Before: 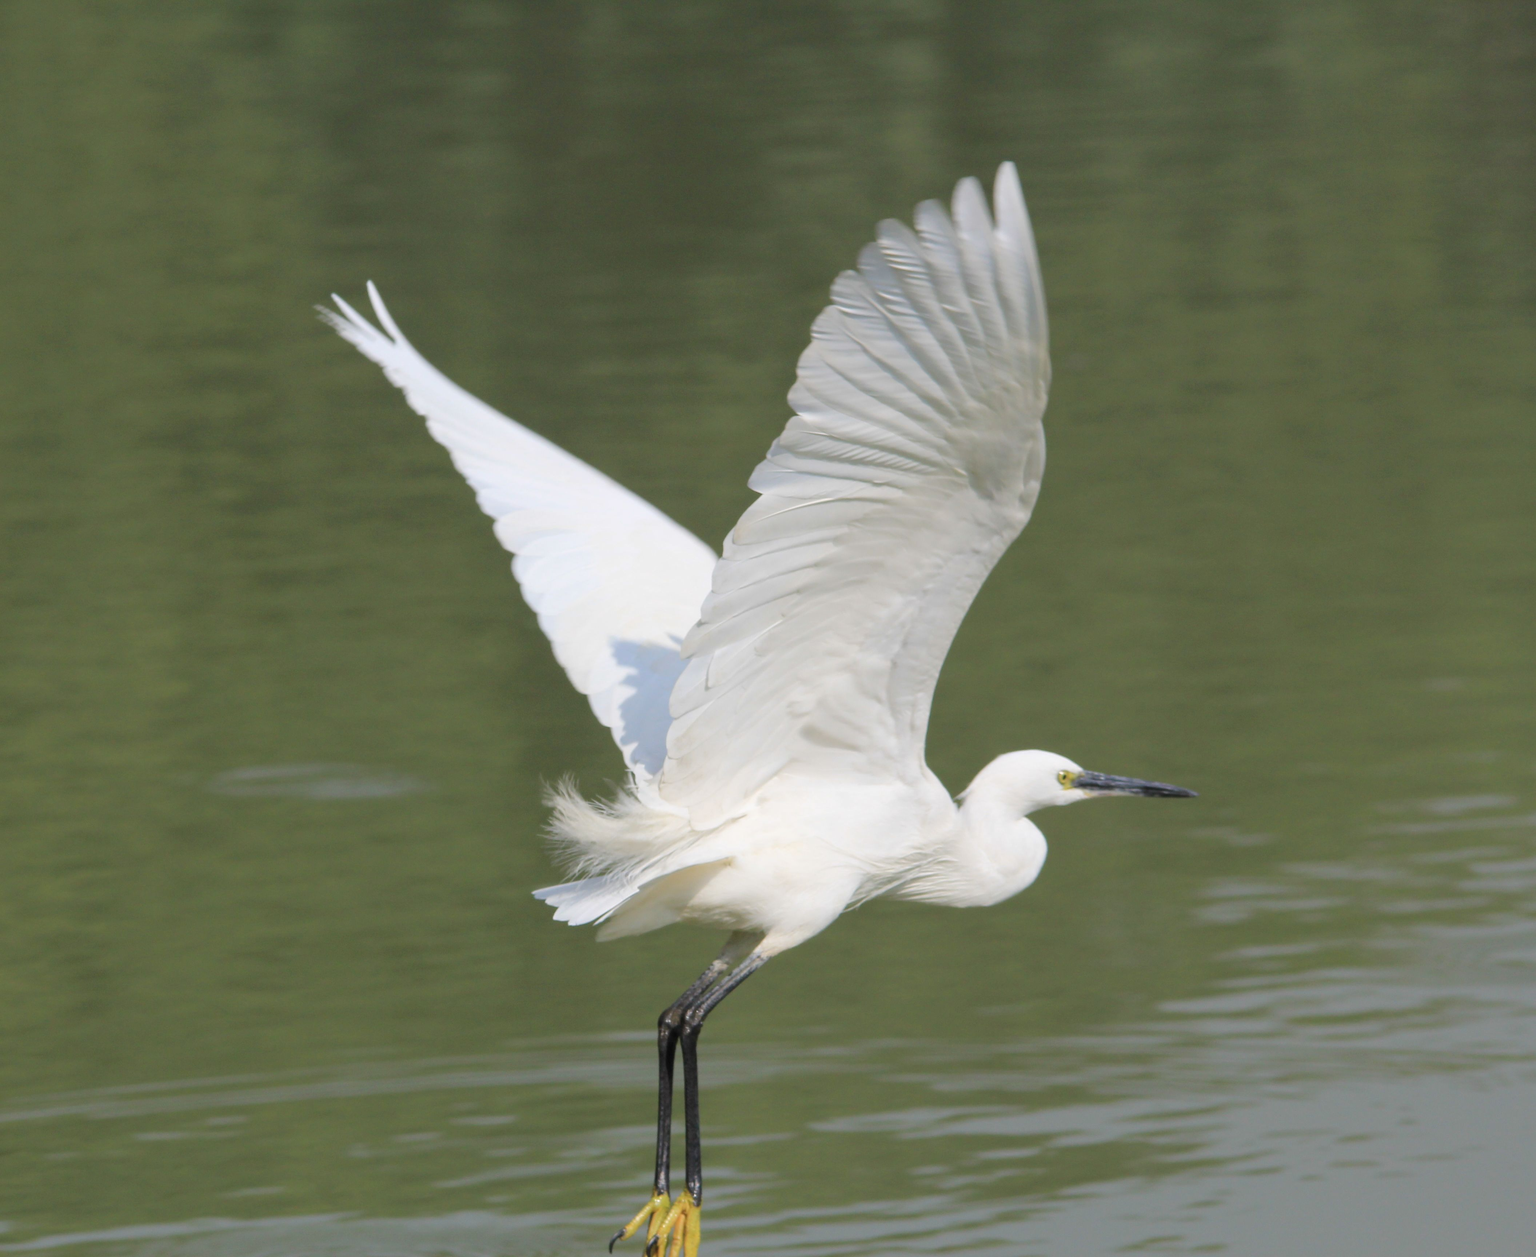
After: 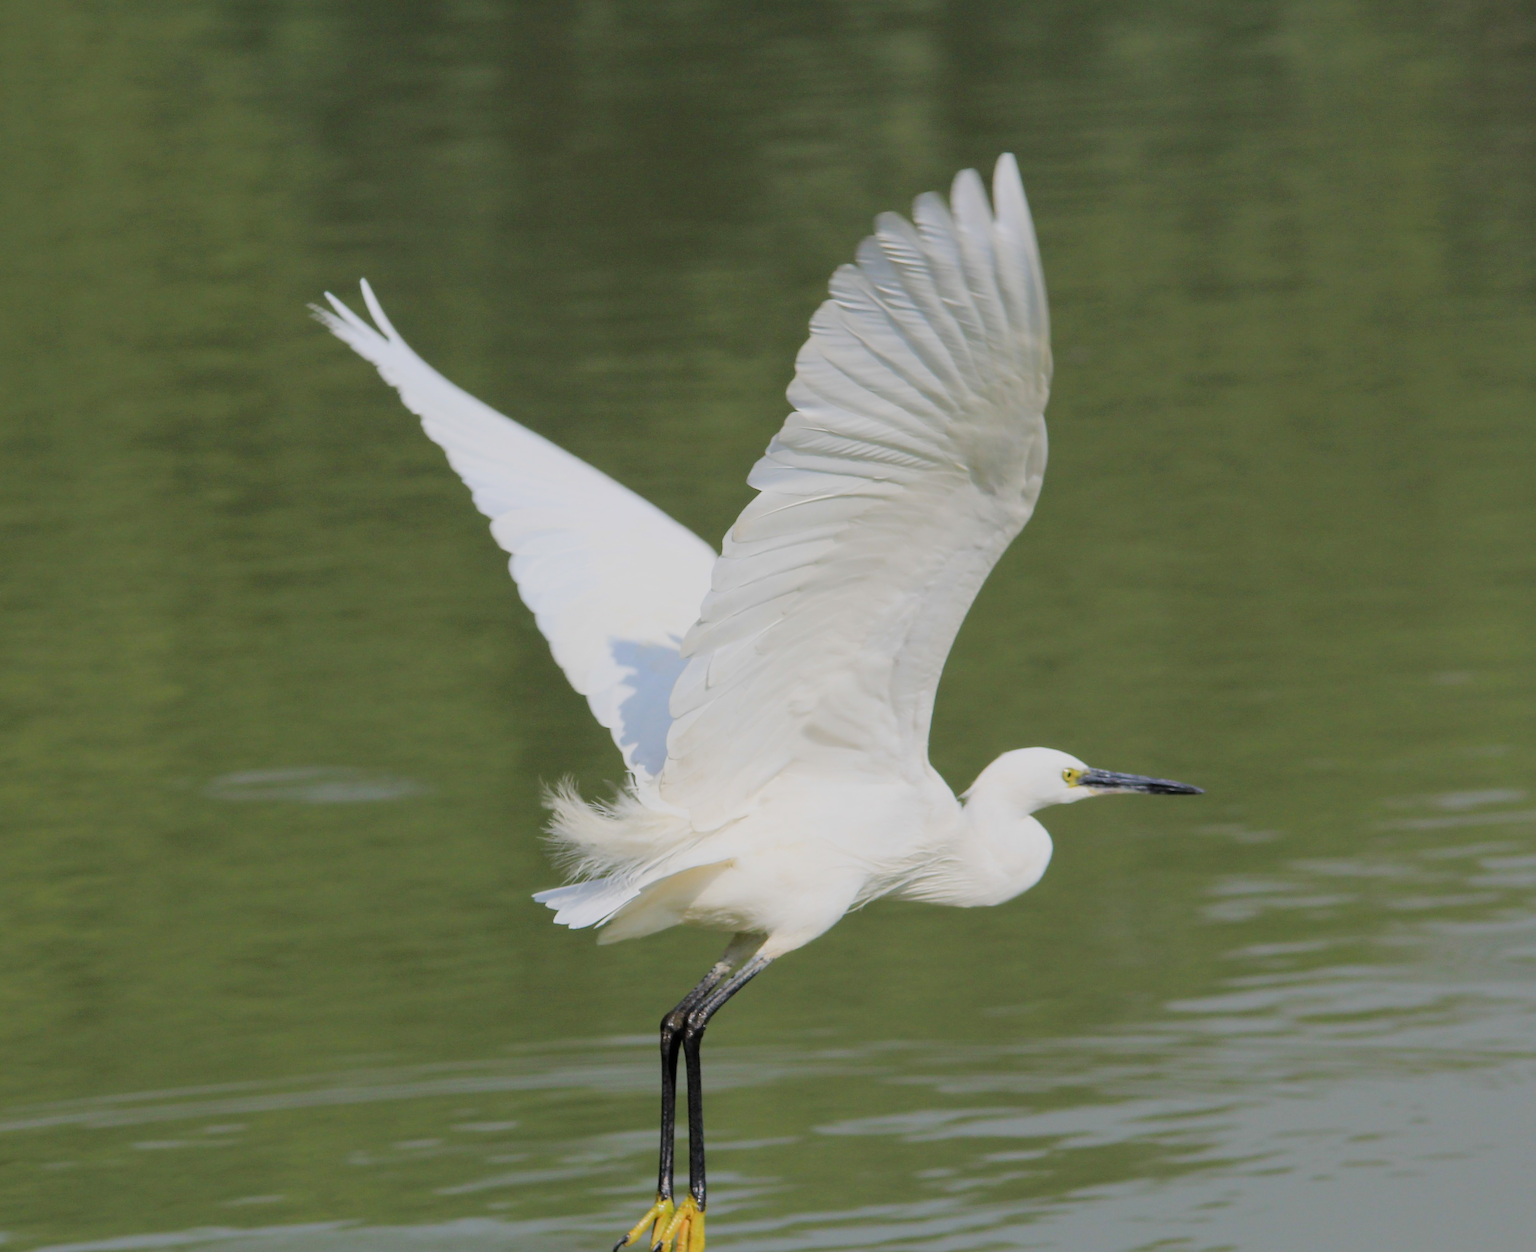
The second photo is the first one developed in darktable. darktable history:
contrast brightness saturation: contrast 0.08, saturation 0.2
sharpen: on, module defaults
rotate and perspective: rotation -0.45°, automatic cropping original format, crop left 0.008, crop right 0.992, crop top 0.012, crop bottom 0.988
filmic rgb: black relative exposure -7.65 EV, white relative exposure 4.56 EV, hardness 3.61, contrast 1.05
